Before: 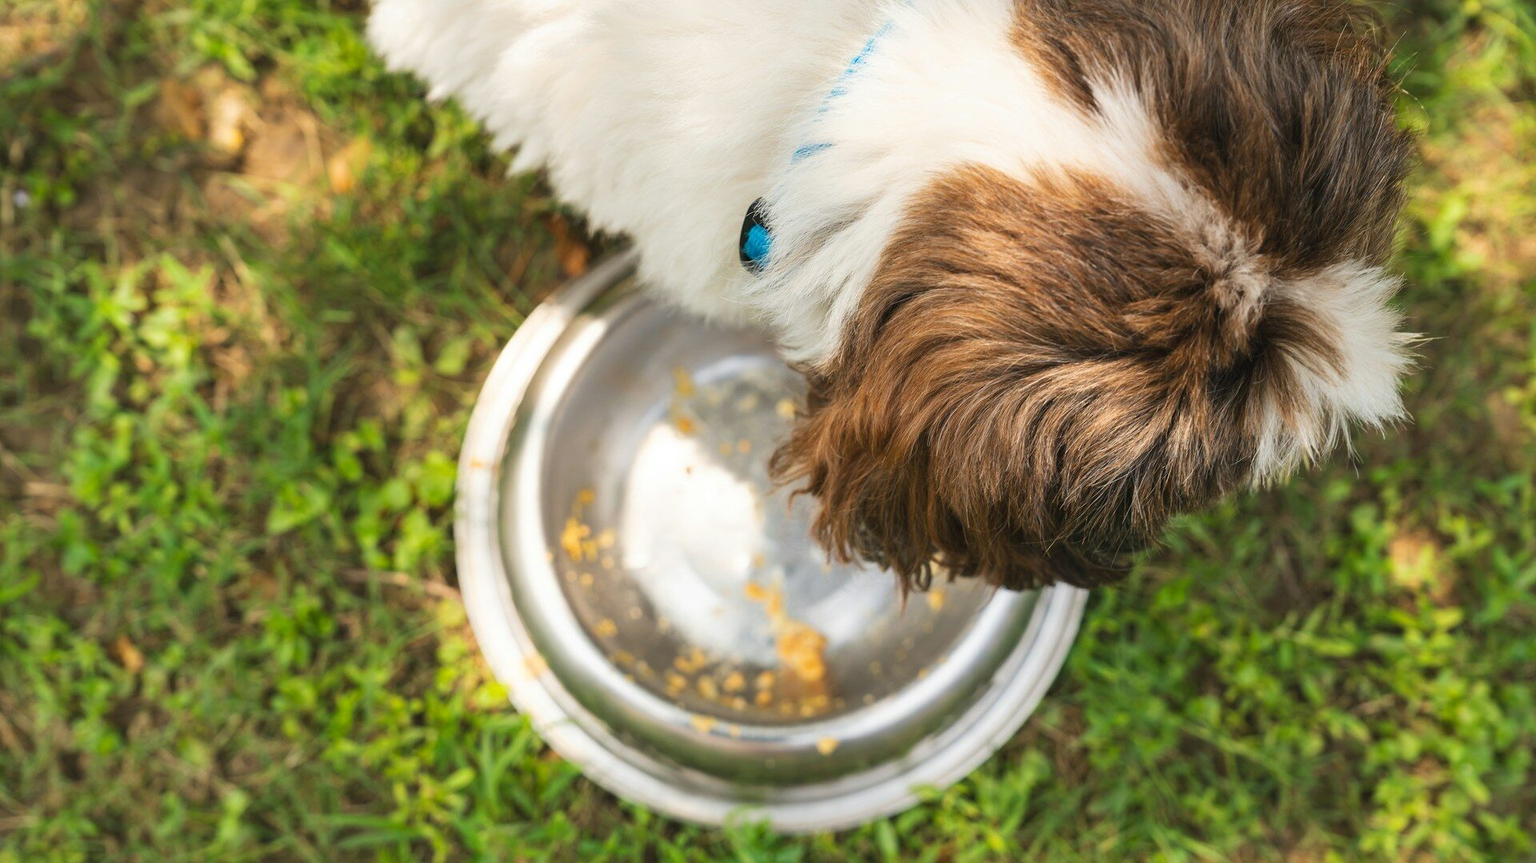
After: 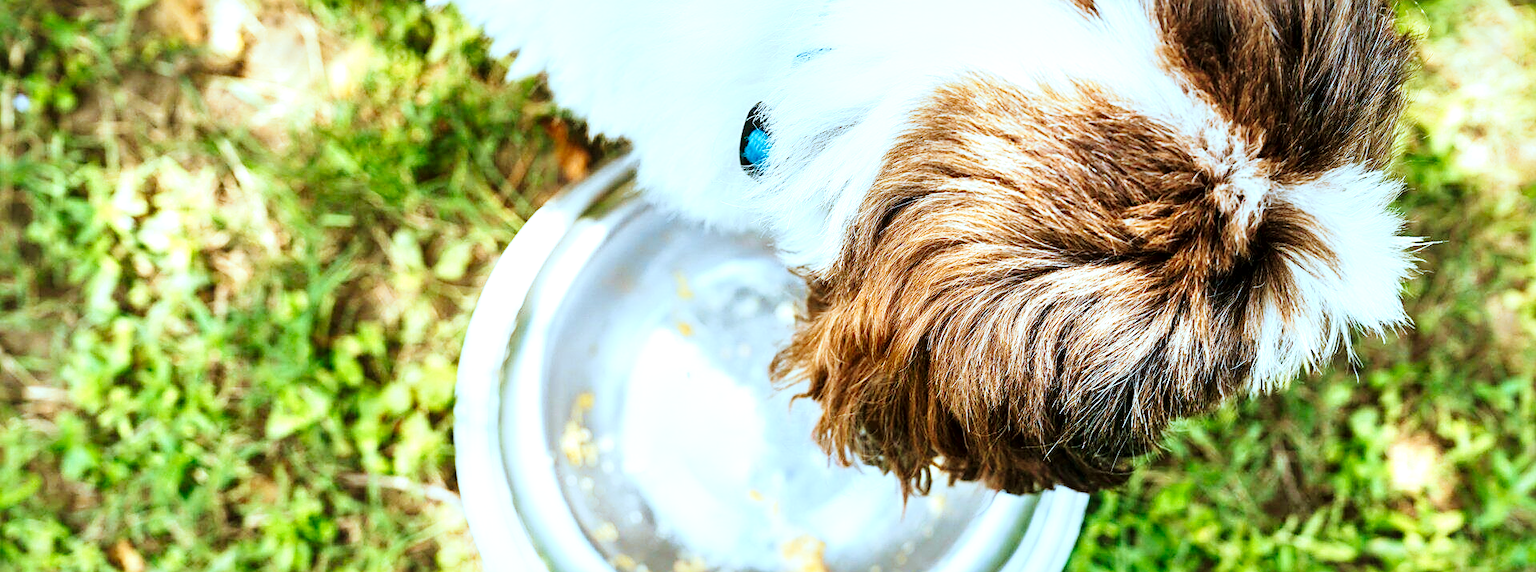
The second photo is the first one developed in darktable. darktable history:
tone equalizer: on, module defaults
velvia: on, module defaults
color correction: highlights a* -9.17, highlights b* -22.8
crop: top 11.186%, bottom 22.479%
exposure: exposure 0.523 EV, compensate exposure bias true, compensate highlight preservation false
tone curve: curves: ch0 [(0, 0) (0.003, 0.001) (0.011, 0.004) (0.025, 0.009) (0.044, 0.016) (0.069, 0.025) (0.1, 0.036) (0.136, 0.059) (0.177, 0.103) (0.224, 0.175) (0.277, 0.274) (0.335, 0.395) (0.399, 0.52) (0.468, 0.635) (0.543, 0.733) (0.623, 0.817) (0.709, 0.888) (0.801, 0.93) (0.898, 0.964) (1, 1)], preserve colors none
local contrast: mode bilateral grid, contrast 25, coarseness 59, detail 151%, midtone range 0.2
sharpen: on, module defaults
